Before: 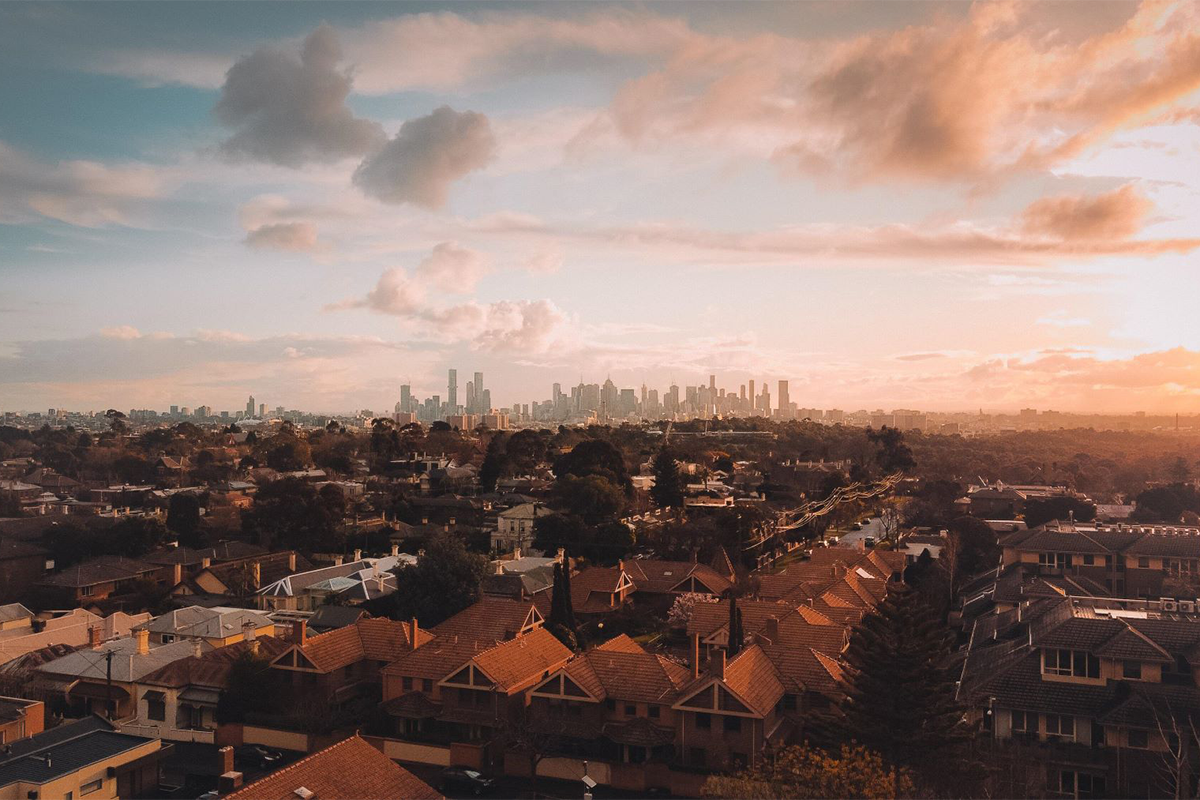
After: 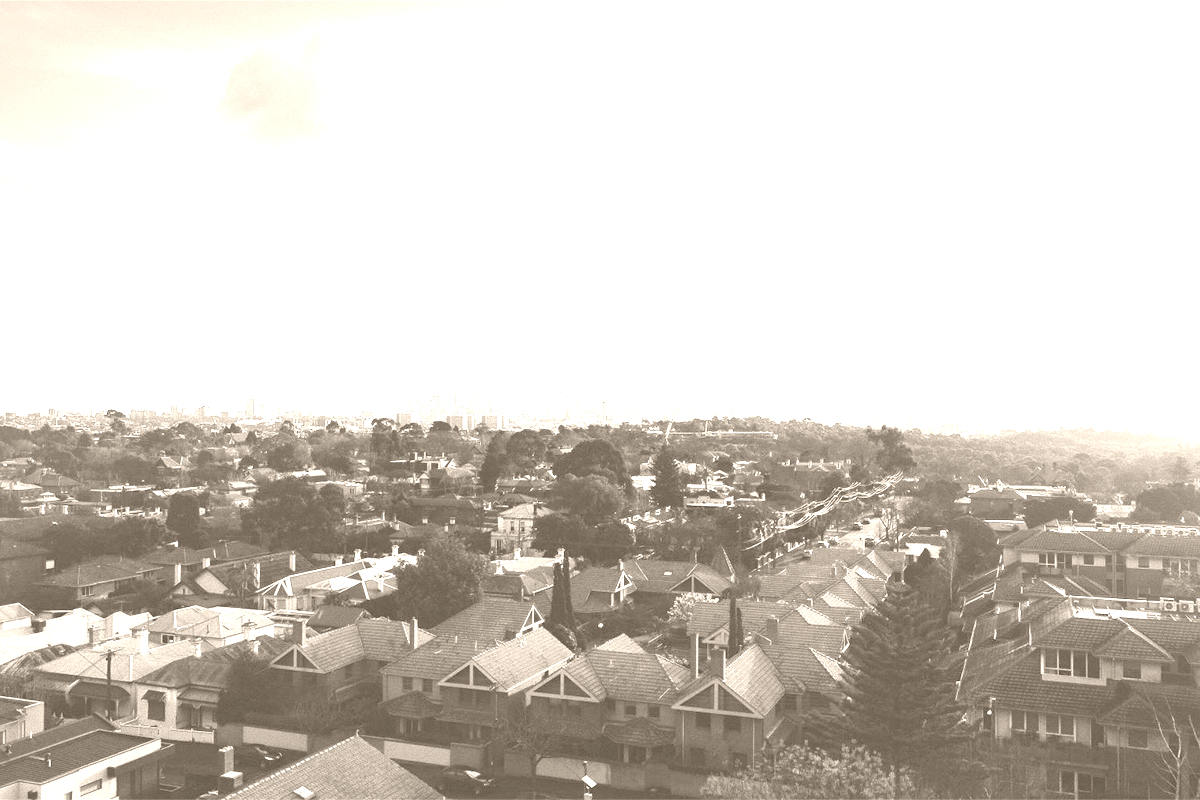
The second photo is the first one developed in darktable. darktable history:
exposure: black level correction 0.001, exposure 1.3 EV, compensate highlight preservation false
colorize: hue 34.49°, saturation 35.33%, source mix 100%, version 1
